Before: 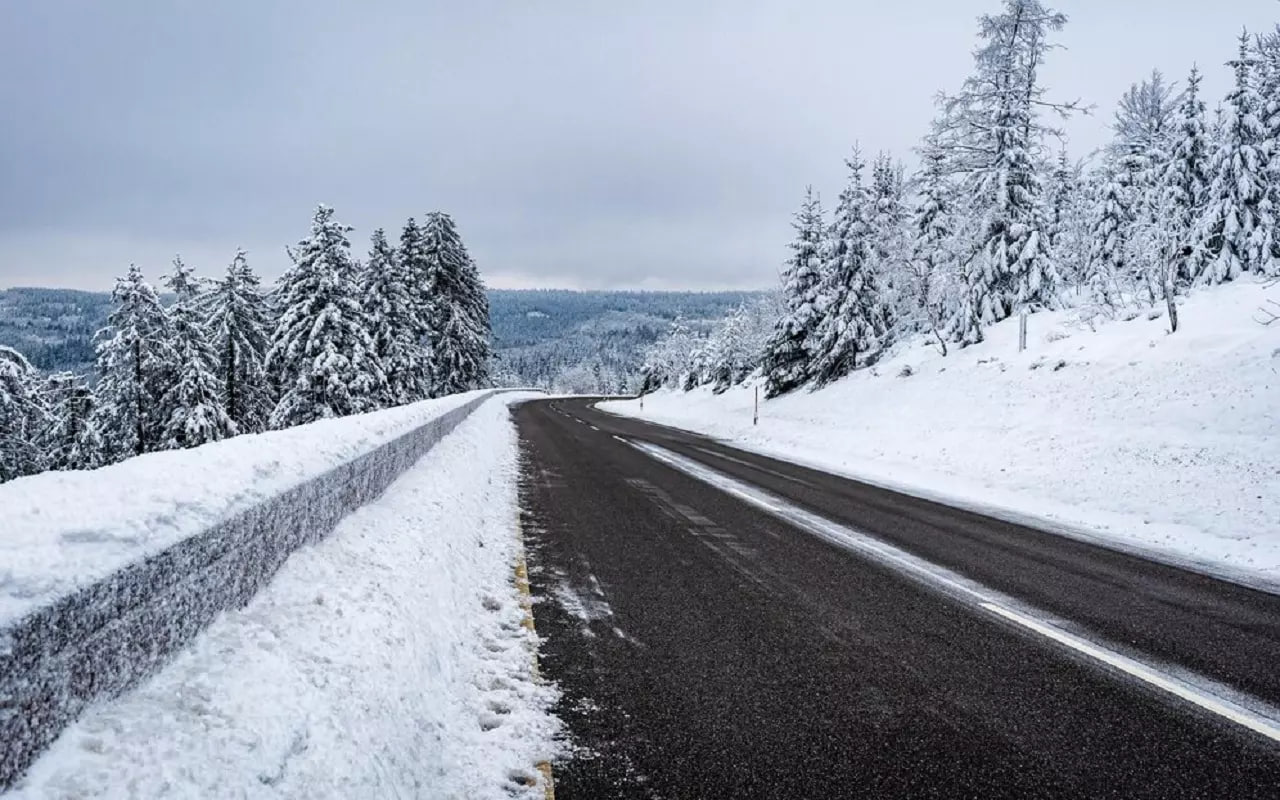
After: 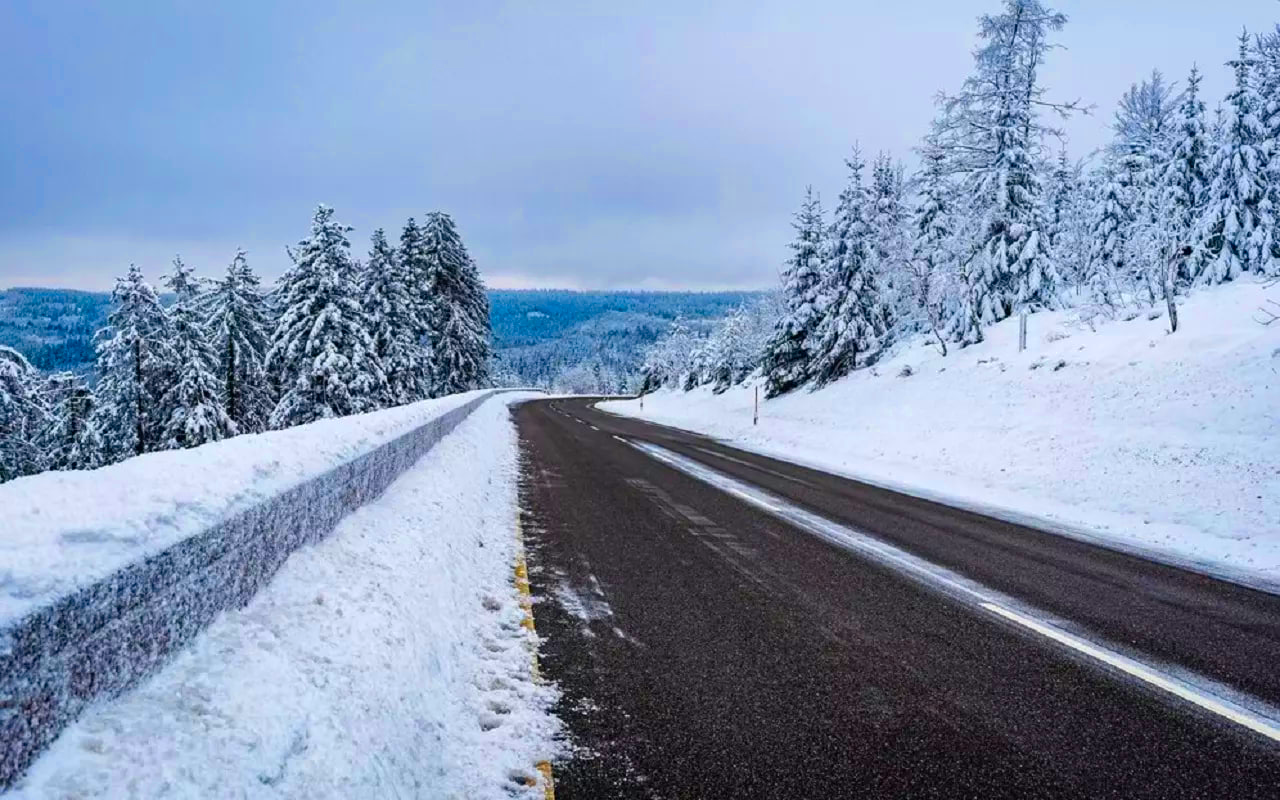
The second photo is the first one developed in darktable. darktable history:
color zones: curves: ch0 [(0, 0.613) (0.01, 0.613) (0.245, 0.448) (0.498, 0.529) (0.642, 0.665) (0.879, 0.777) (0.99, 0.613)]; ch1 [(0, 0) (0.143, 0) (0.286, 0) (0.429, 0) (0.571, 0) (0.714, 0) (0.857, 0)], mix -137.35%
tone equalizer: on, module defaults
contrast brightness saturation: saturation 0.485
